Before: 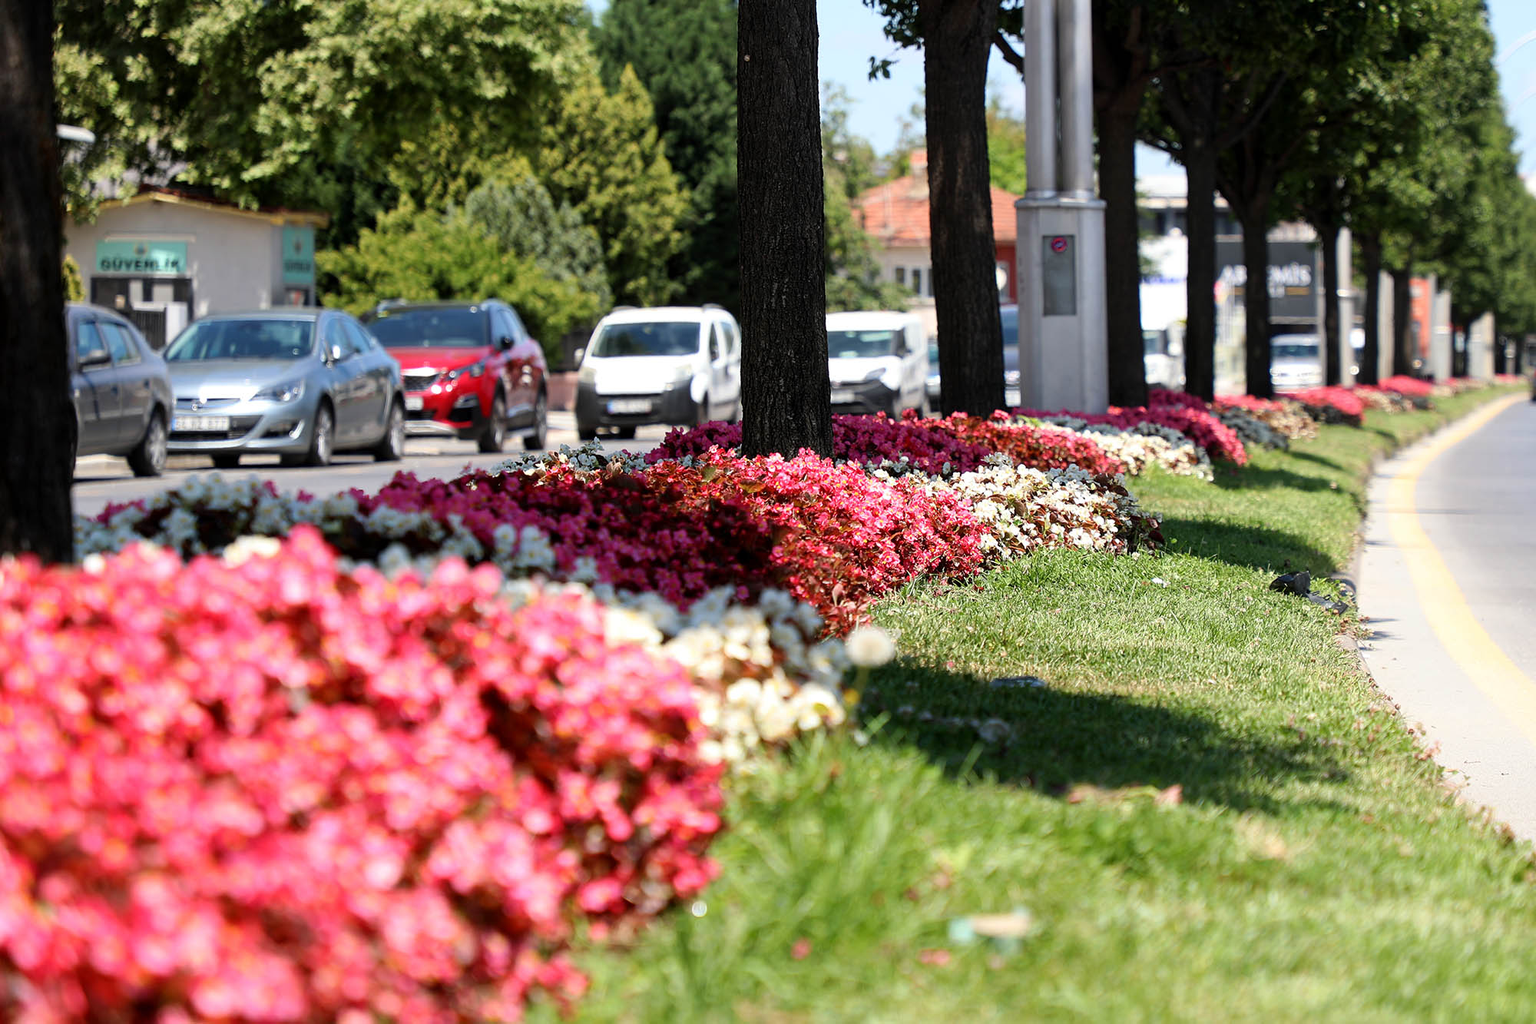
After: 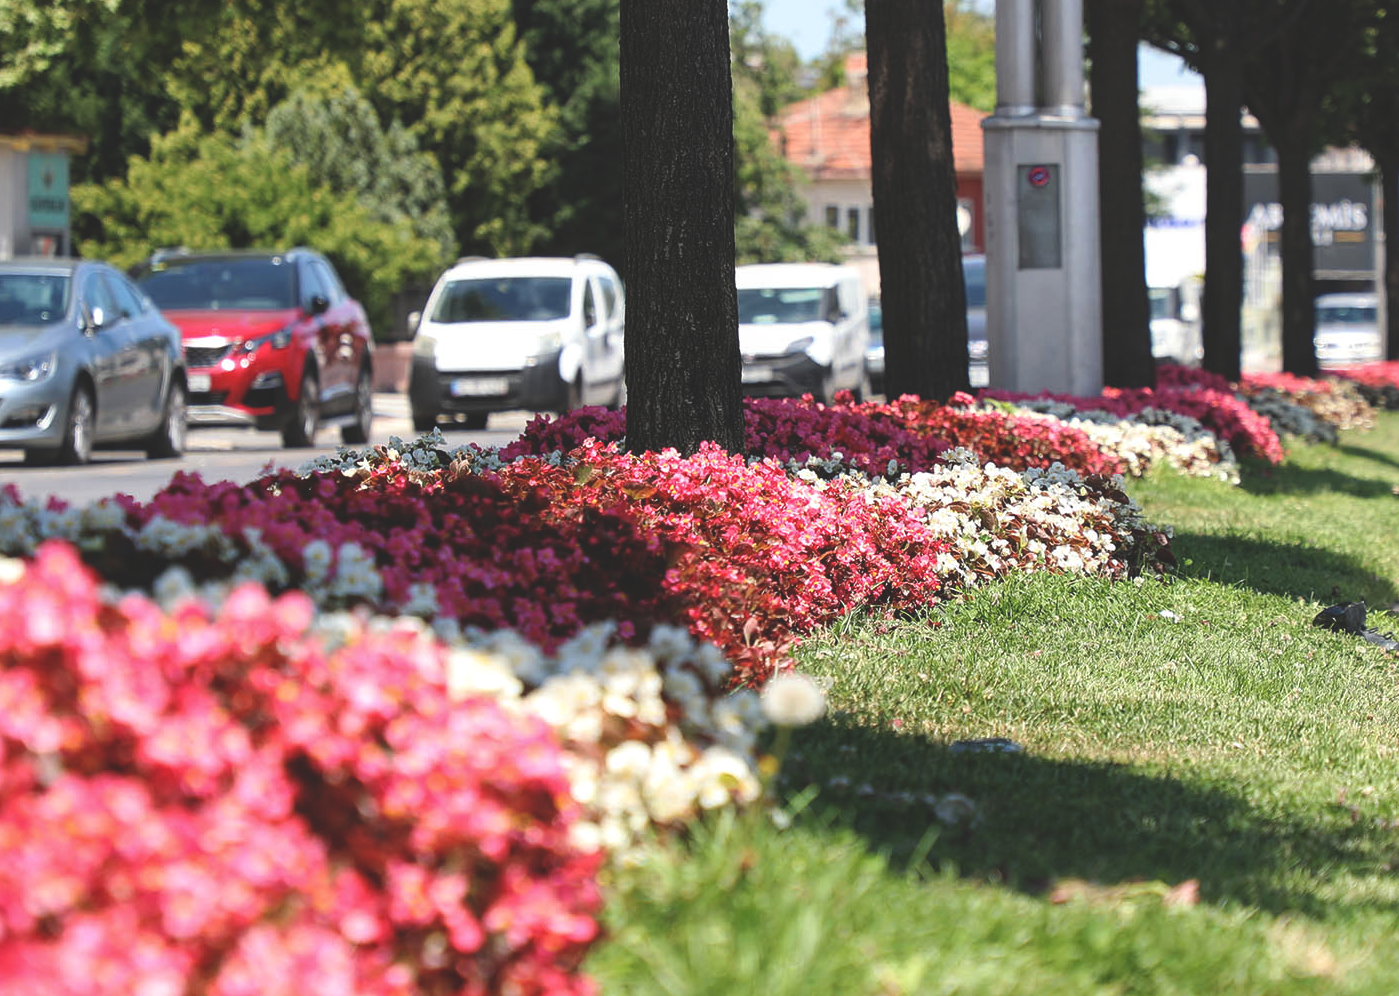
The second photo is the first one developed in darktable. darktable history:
exposure: black level correction -0.023, exposure -0.039 EV, compensate highlight preservation false
crop and rotate: left 17.046%, top 10.659%, right 12.989%, bottom 14.553%
local contrast: highlights 100%, shadows 100%, detail 120%, midtone range 0.2
